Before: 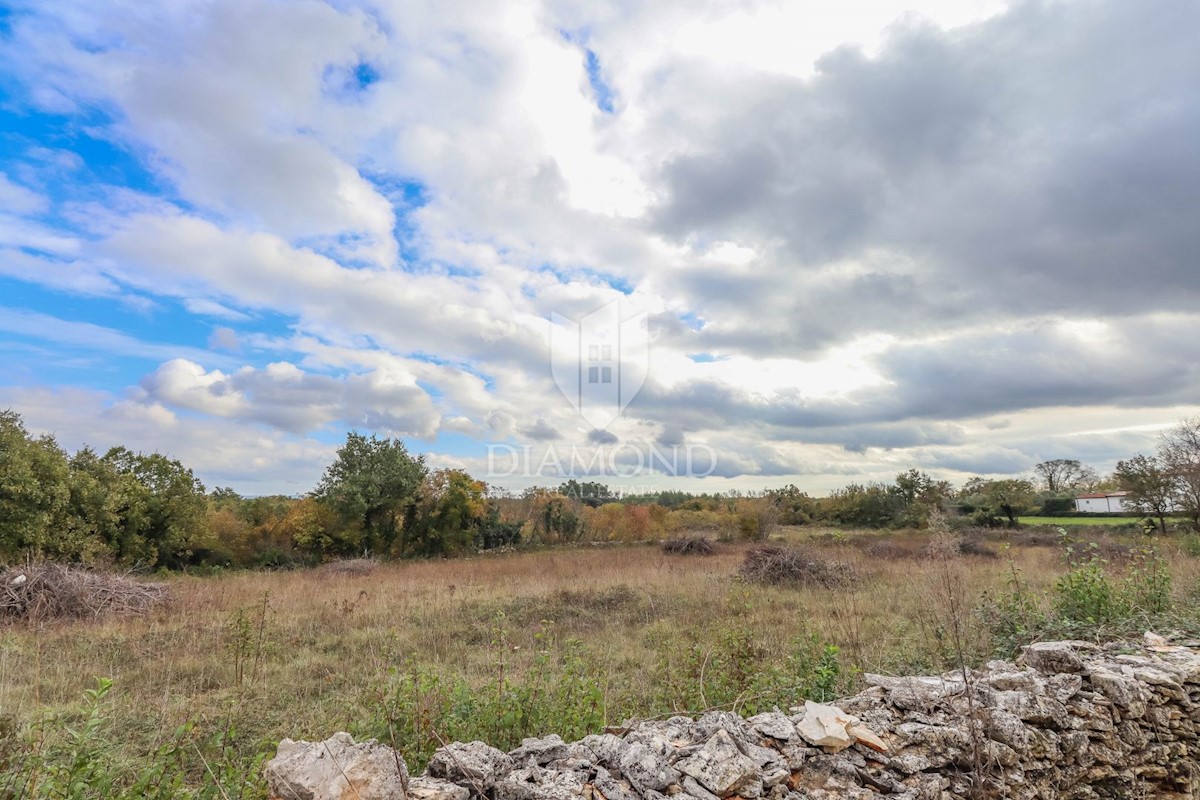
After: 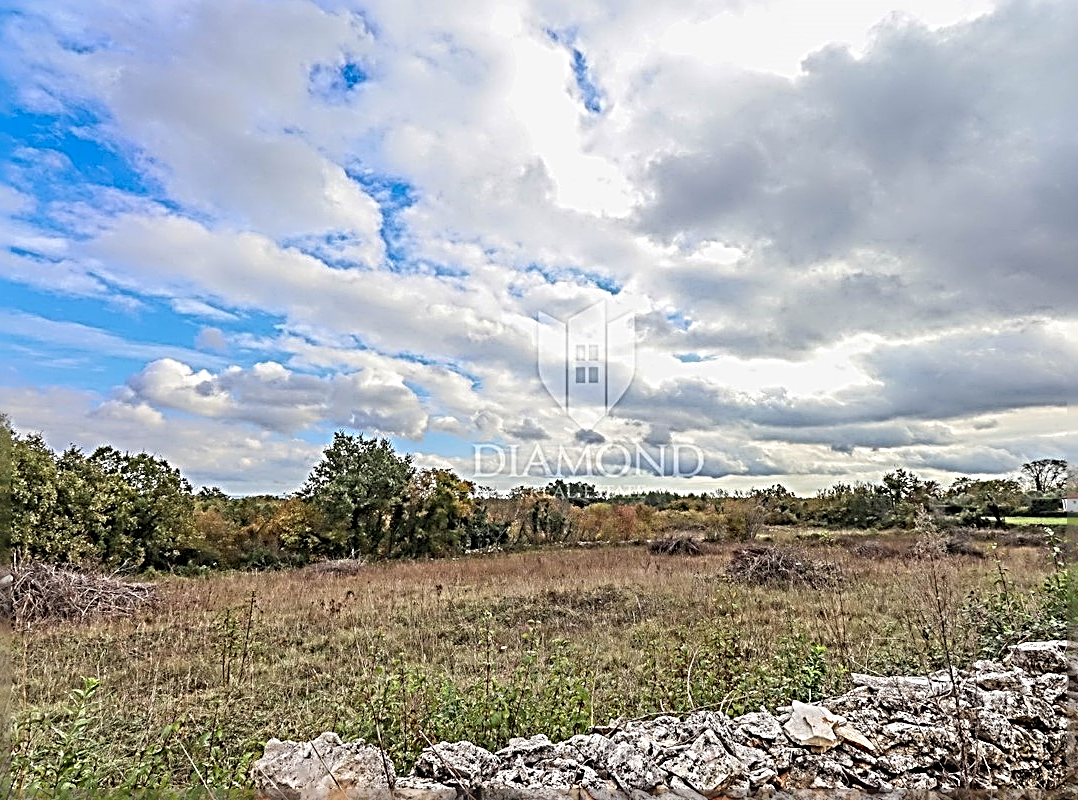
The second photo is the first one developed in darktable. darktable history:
sharpen: radius 4.021, amount 1.995
crop and rotate: left 1.11%, right 9.053%
